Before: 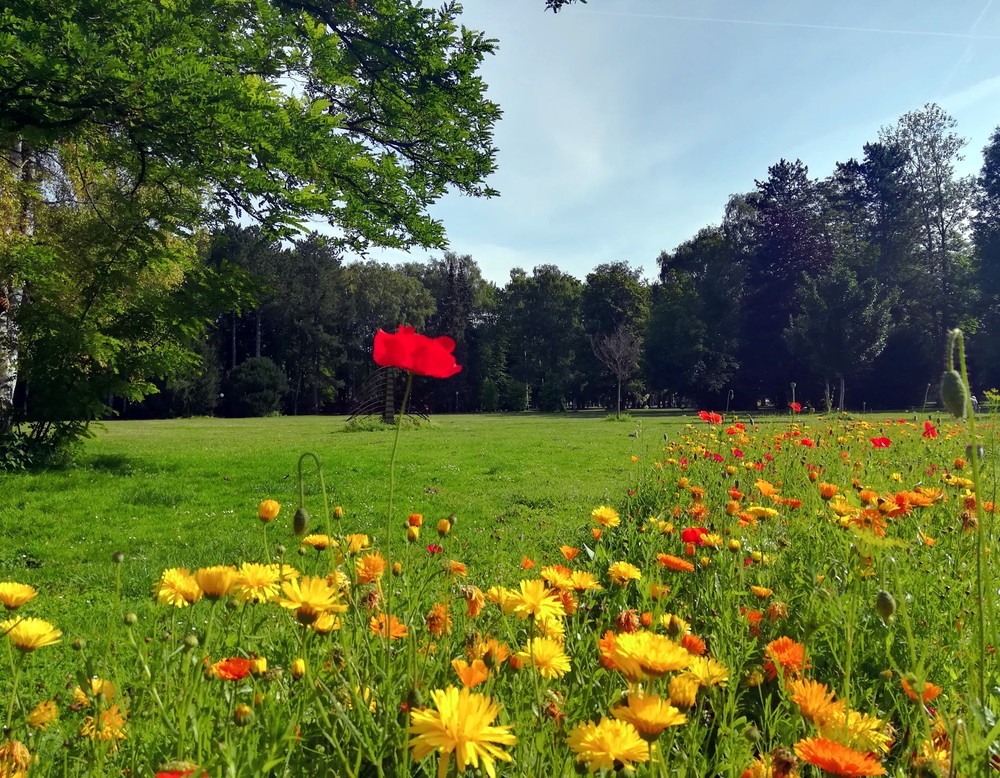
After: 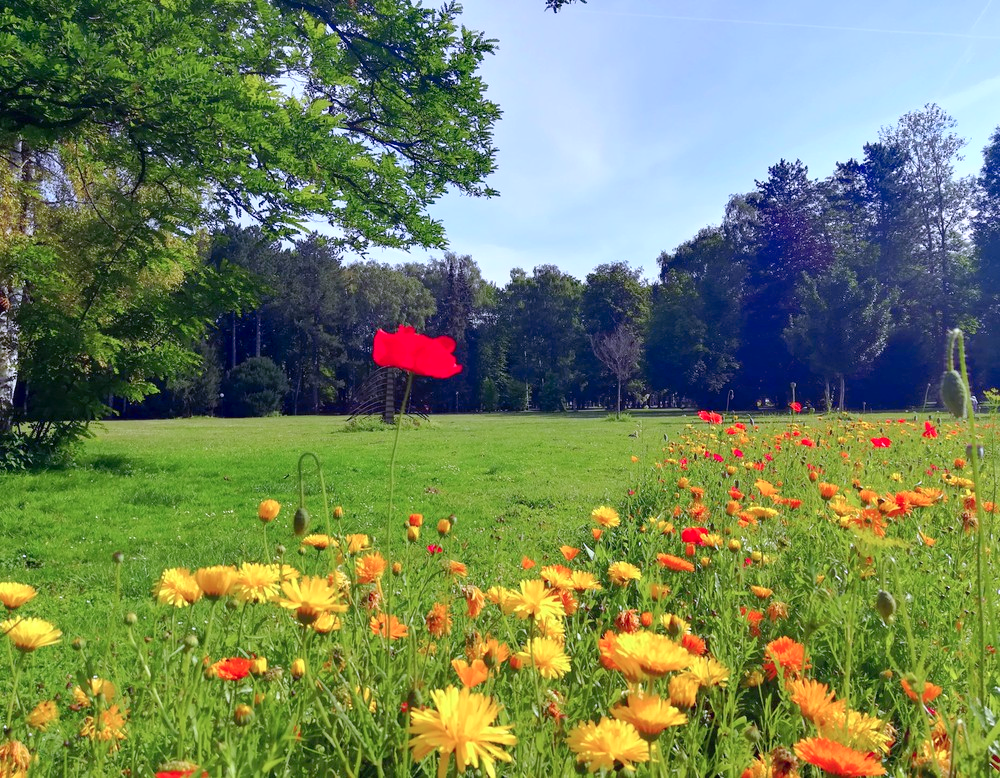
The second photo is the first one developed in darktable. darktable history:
levels: levels [0, 0.445, 1]
color calibration: illuminant custom, x 0.367, y 0.392, temperature 4434.65 K
